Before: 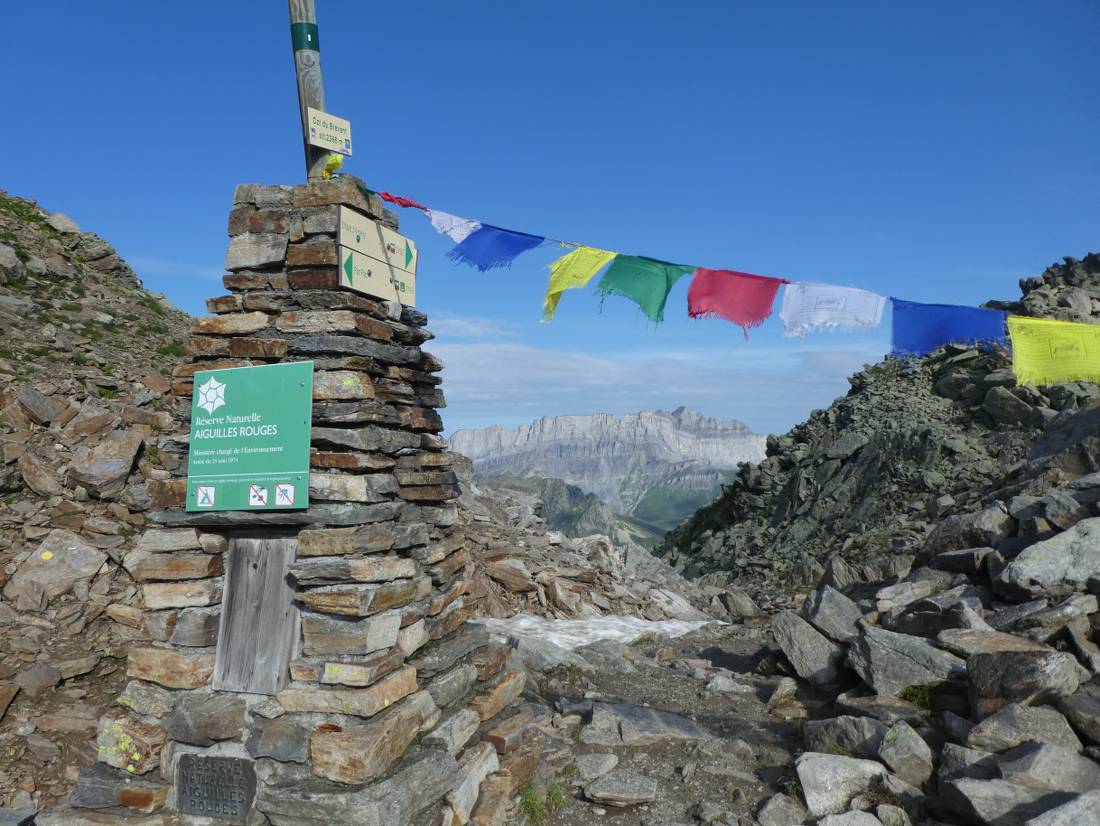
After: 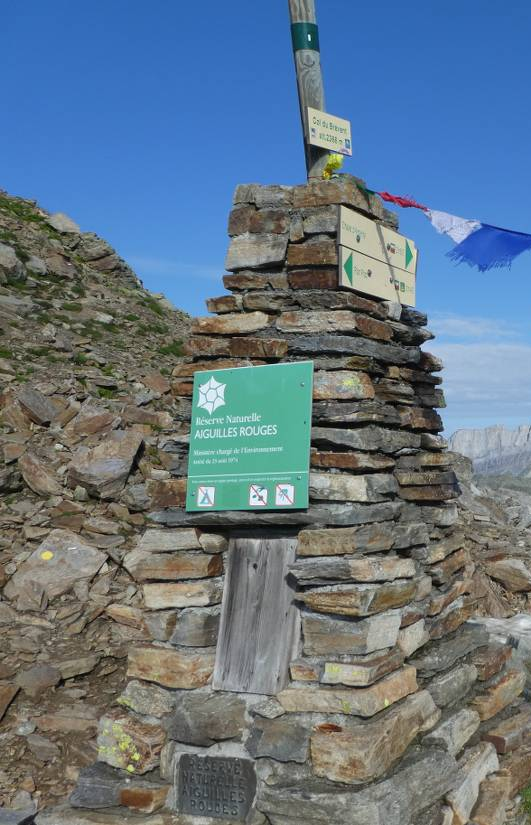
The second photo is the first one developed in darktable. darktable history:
crop and rotate: left 0.063%, top 0%, right 51.598%
